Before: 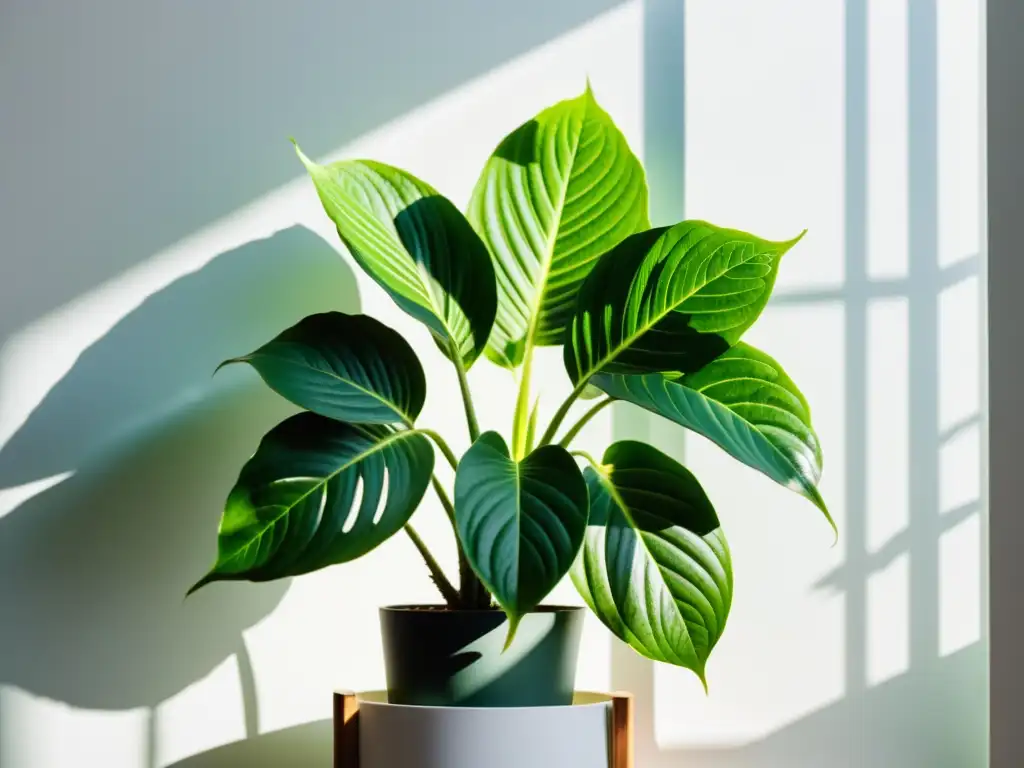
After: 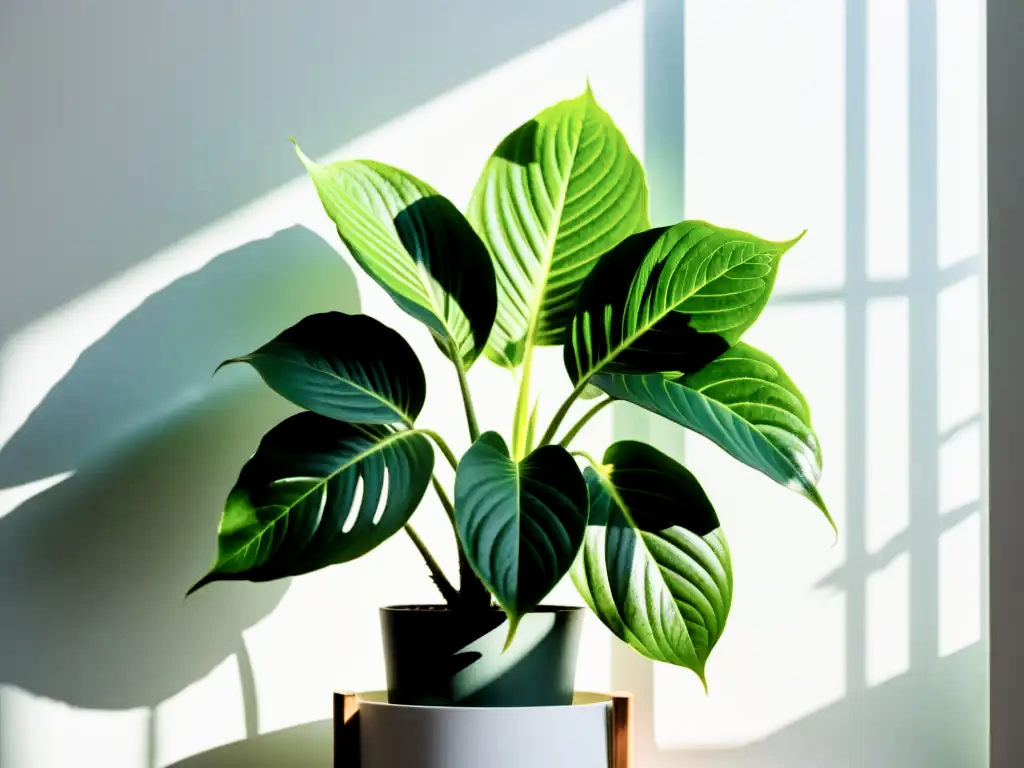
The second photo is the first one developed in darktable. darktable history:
filmic rgb: black relative exposure -8.71 EV, white relative exposure 2.65 EV, threshold 5.95 EV, target black luminance 0%, target white luminance 99.947%, hardness 6.26, latitude 74.26%, contrast 1.323, highlights saturation mix -6.42%, iterations of high-quality reconstruction 0, enable highlight reconstruction true
